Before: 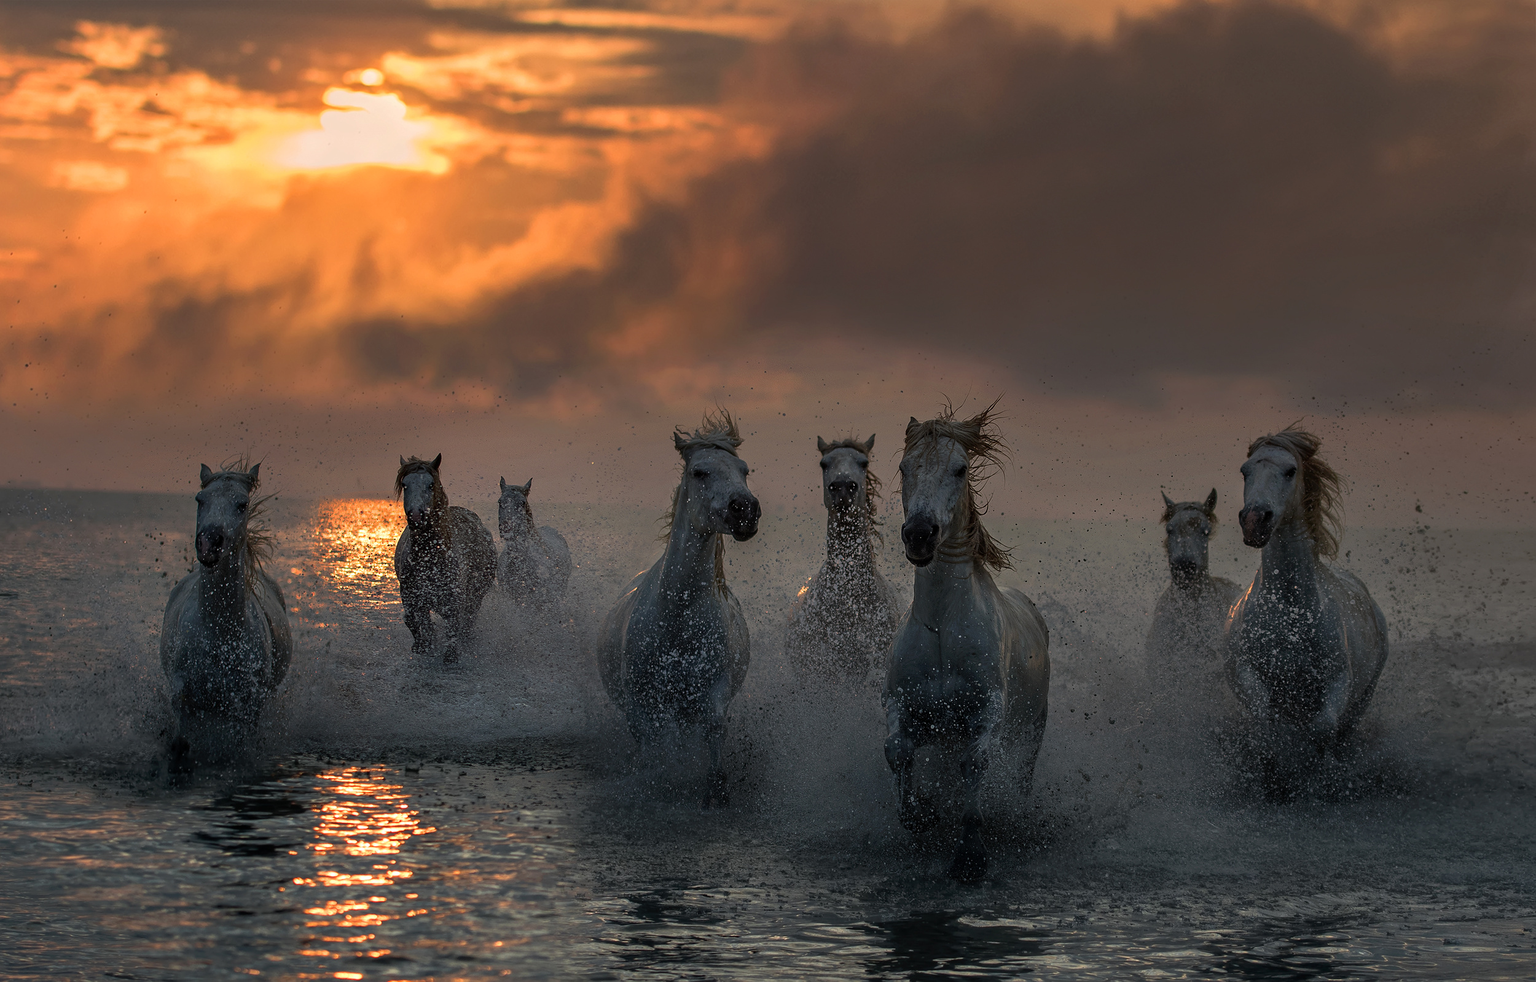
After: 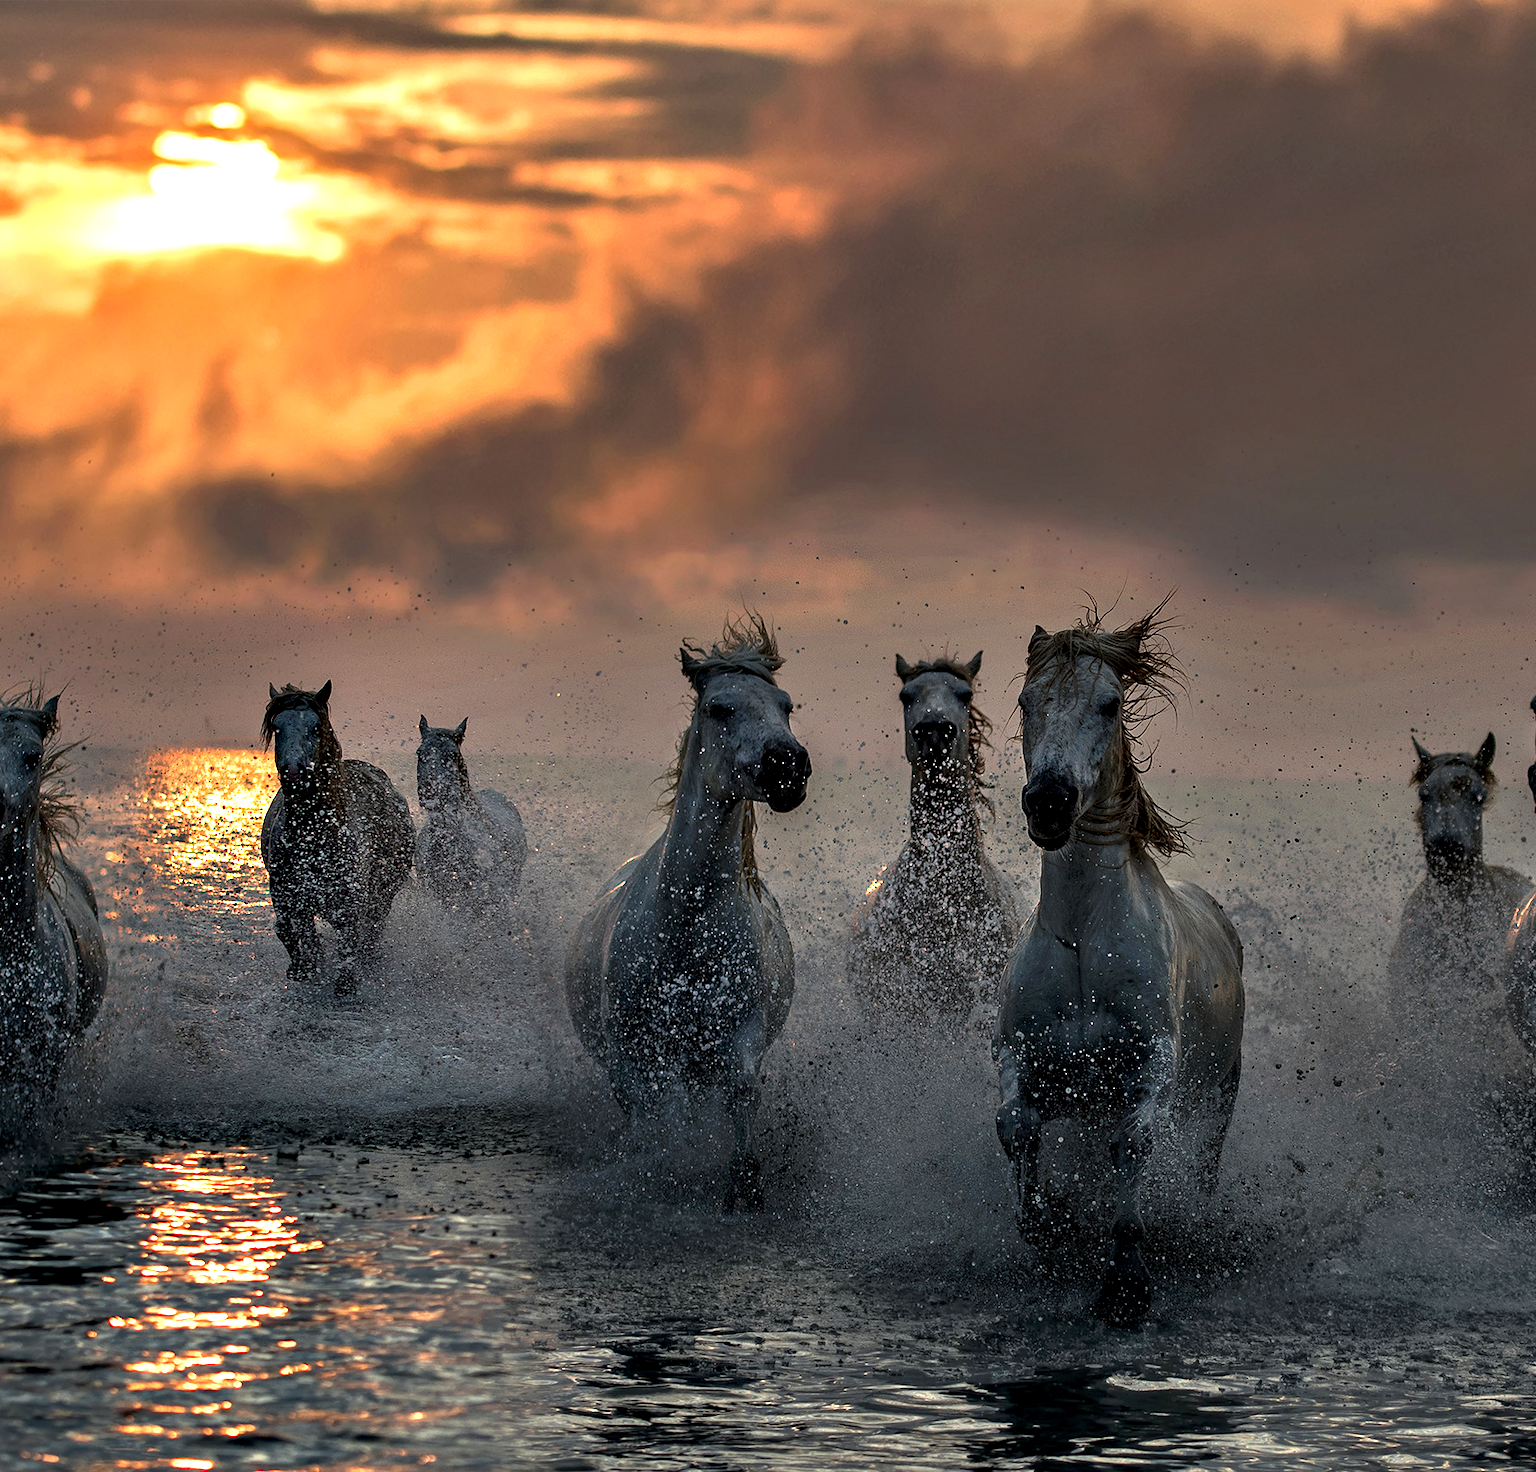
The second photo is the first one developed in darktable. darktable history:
crop and rotate: left 14.436%, right 18.898%
contrast equalizer: octaves 7, y [[0.6 ×6], [0.55 ×6], [0 ×6], [0 ×6], [0 ×6]]
exposure: black level correction 0, exposure 0.5 EV, compensate exposure bias true, compensate highlight preservation false
